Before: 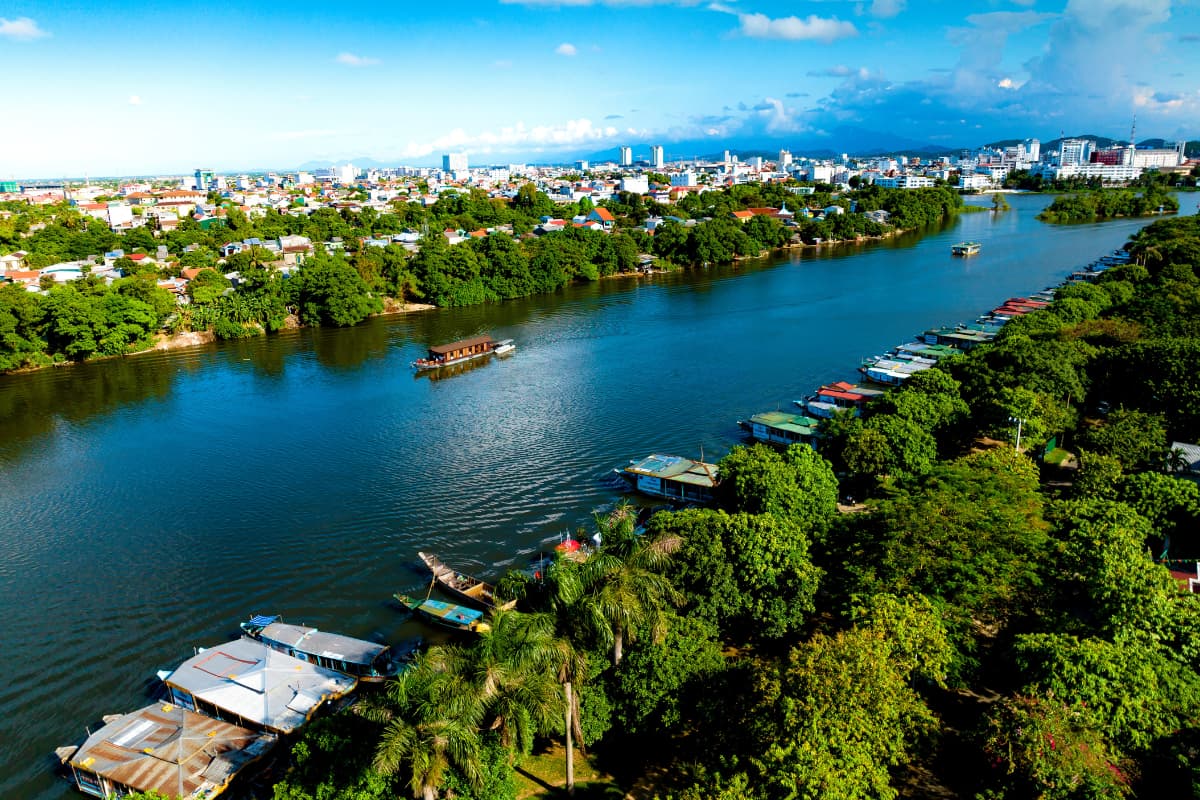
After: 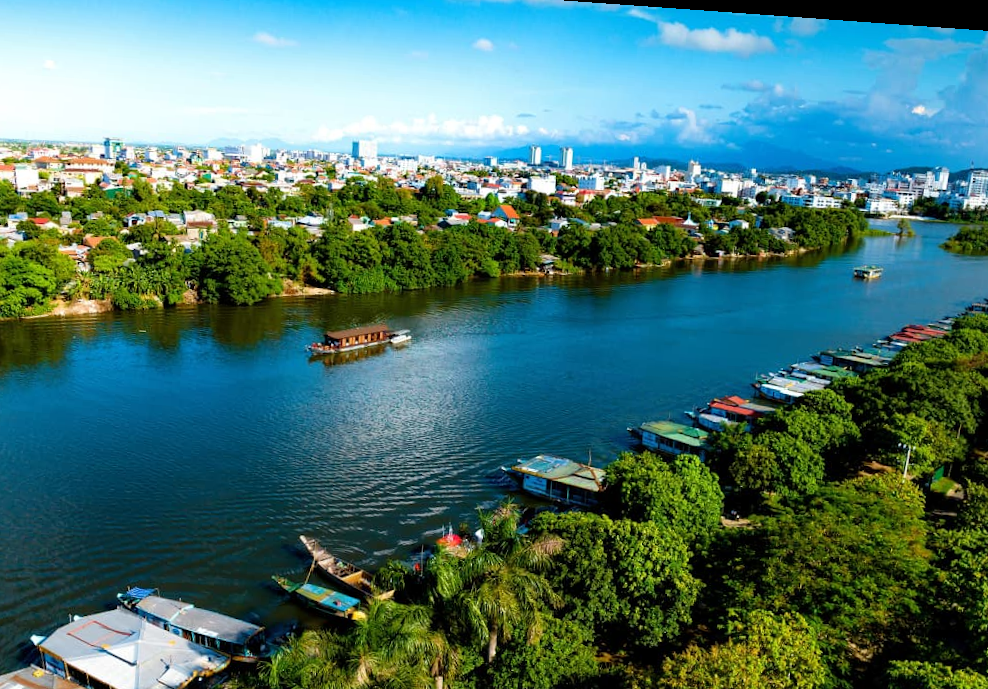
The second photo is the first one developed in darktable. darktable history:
crop and rotate: left 10.77%, top 5.1%, right 10.41%, bottom 16.76%
rotate and perspective: rotation 4.1°, automatic cropping off
